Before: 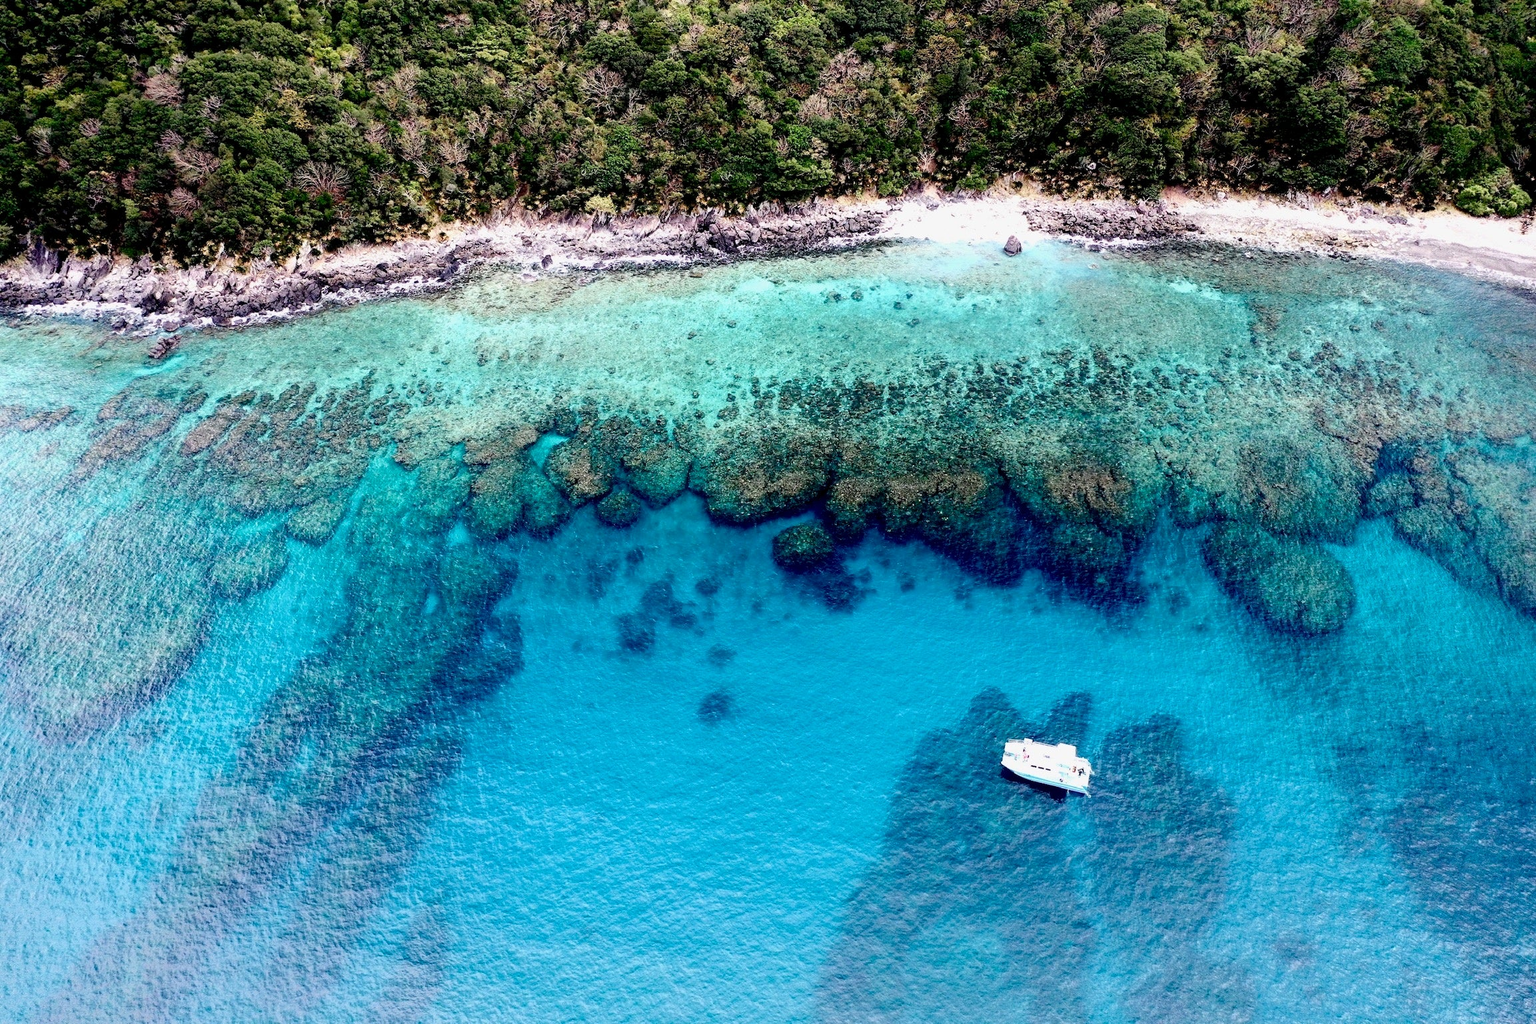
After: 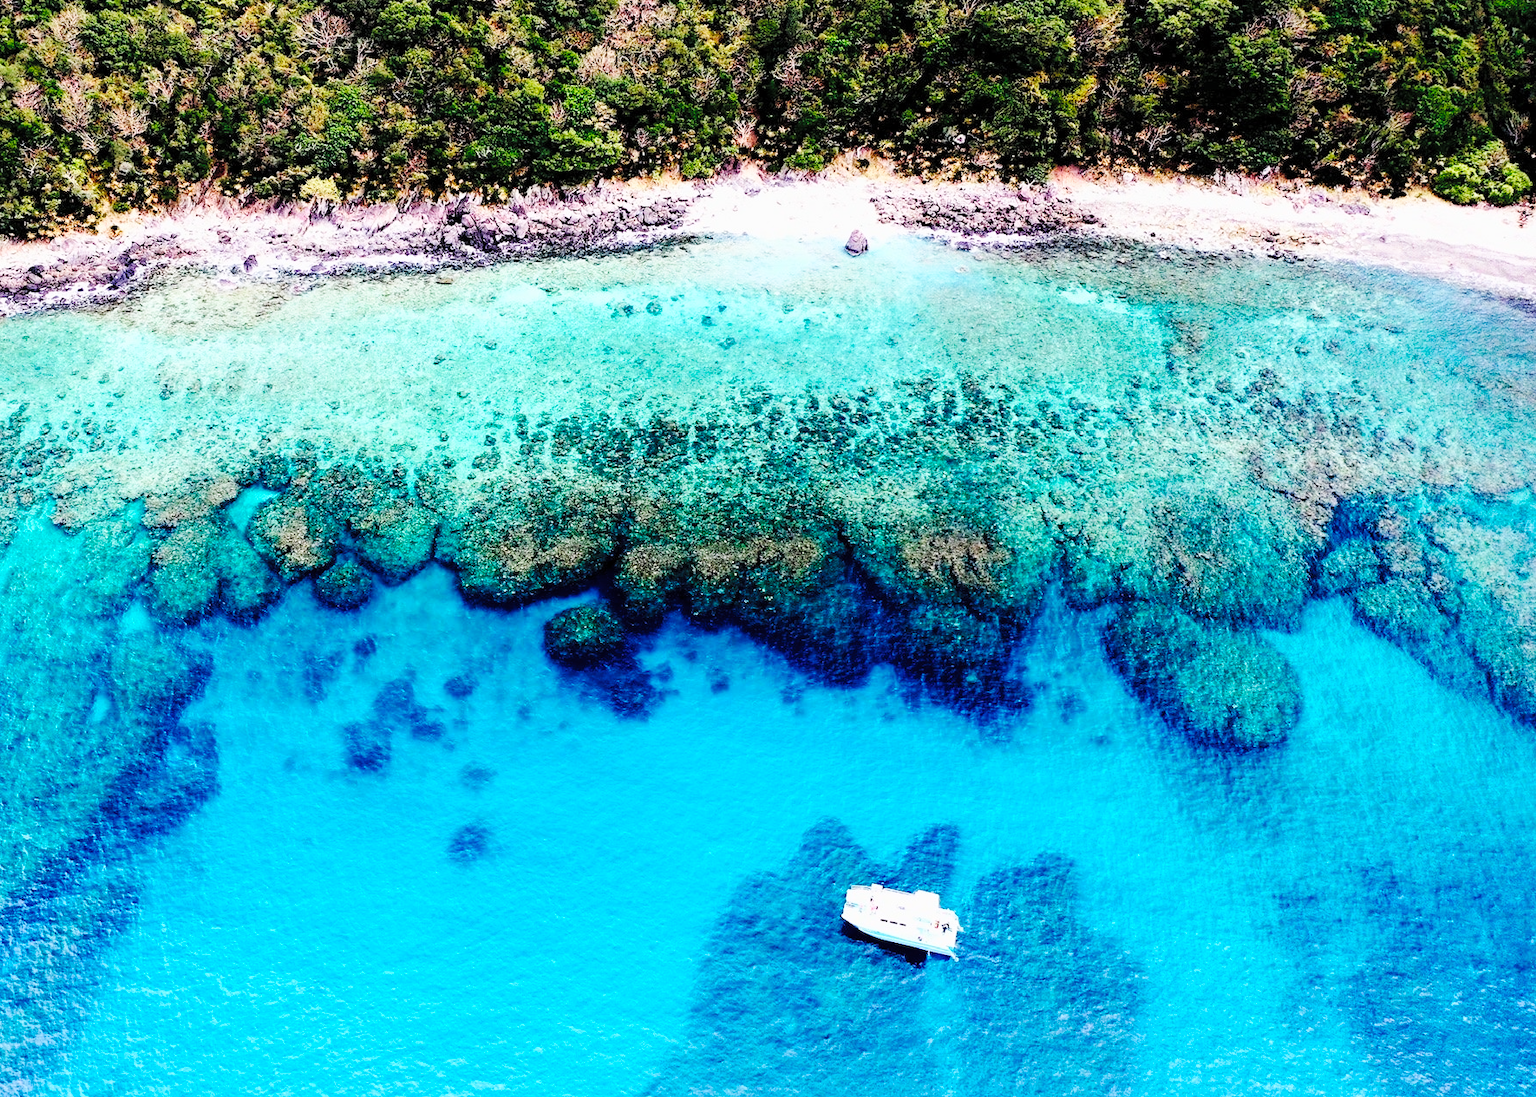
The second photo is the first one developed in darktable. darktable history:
color balance rgb: perceptual saturation grading › global saturation 20%, global vibrance 20%
crop: left 23.095%, top 5.827%, bottom 11.854%
base curve: curves: ch0 [(0, 0) (0.036, 0.025) (0.121, 0.166) (0.206, 0.329) (0.605, 0.79) (1, 1)], preserve colors none
contrast brightness saturation: brightness 0.13
